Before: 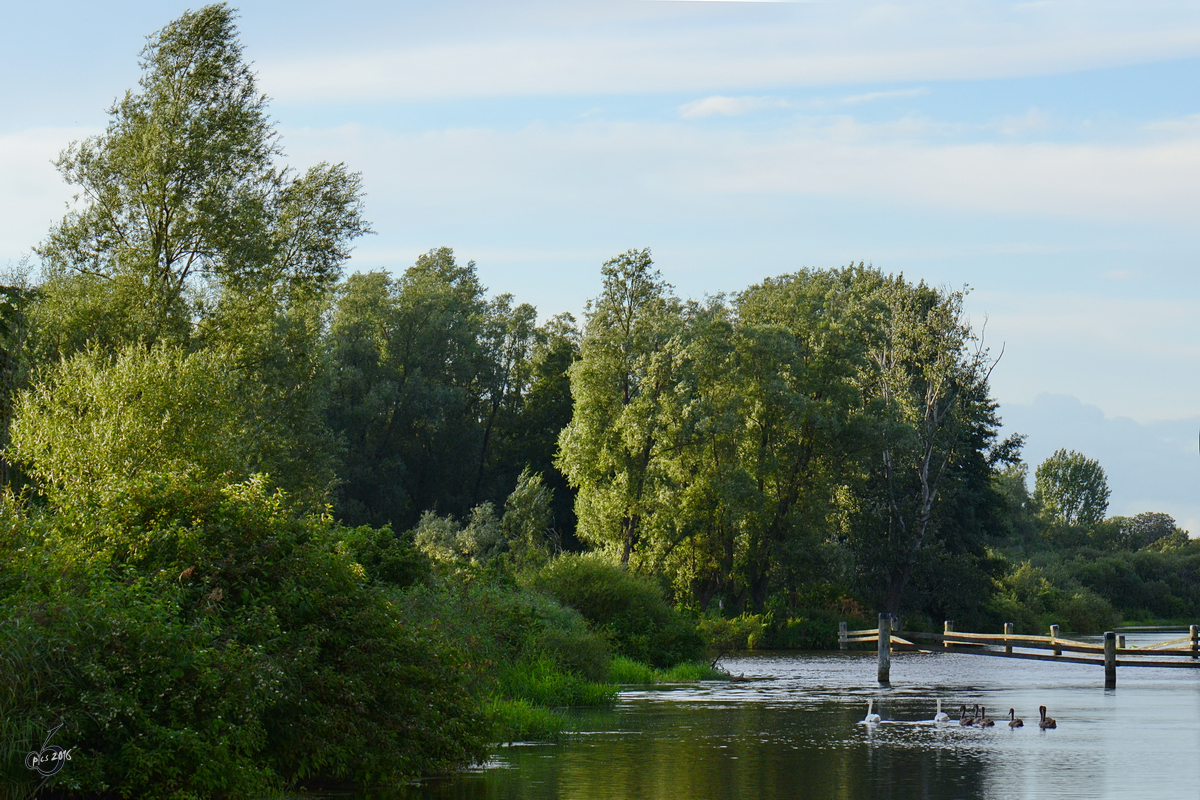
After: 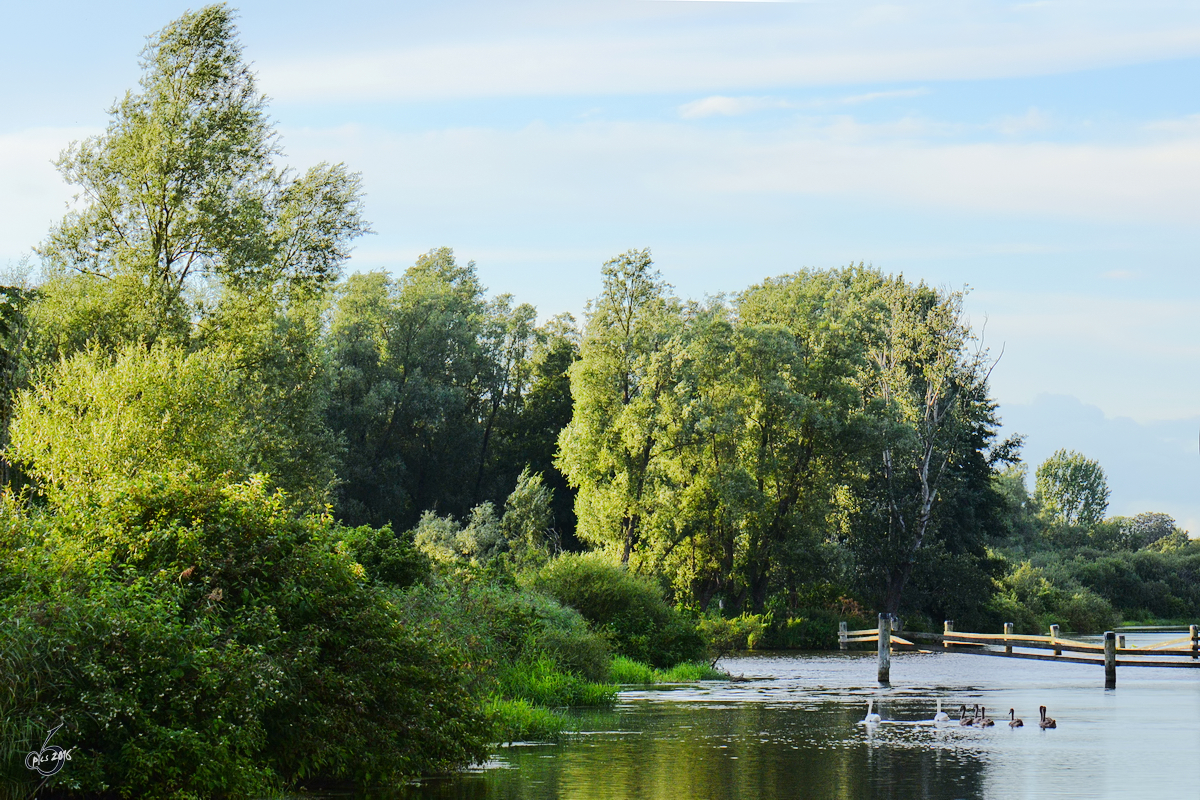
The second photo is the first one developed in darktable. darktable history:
tone equalizer: -7 EV 0.144 EV, -6 EV 0.609 EV, -5 EV 1.12 EV, -4 EV 1.36 EV, -3 EV 1.15 EV, -2 EV 0.6 EV, -1 EV 0.146 EV, edges refinement/feathering 500, mask exposure compensation -1.24 EV, preserve details no
